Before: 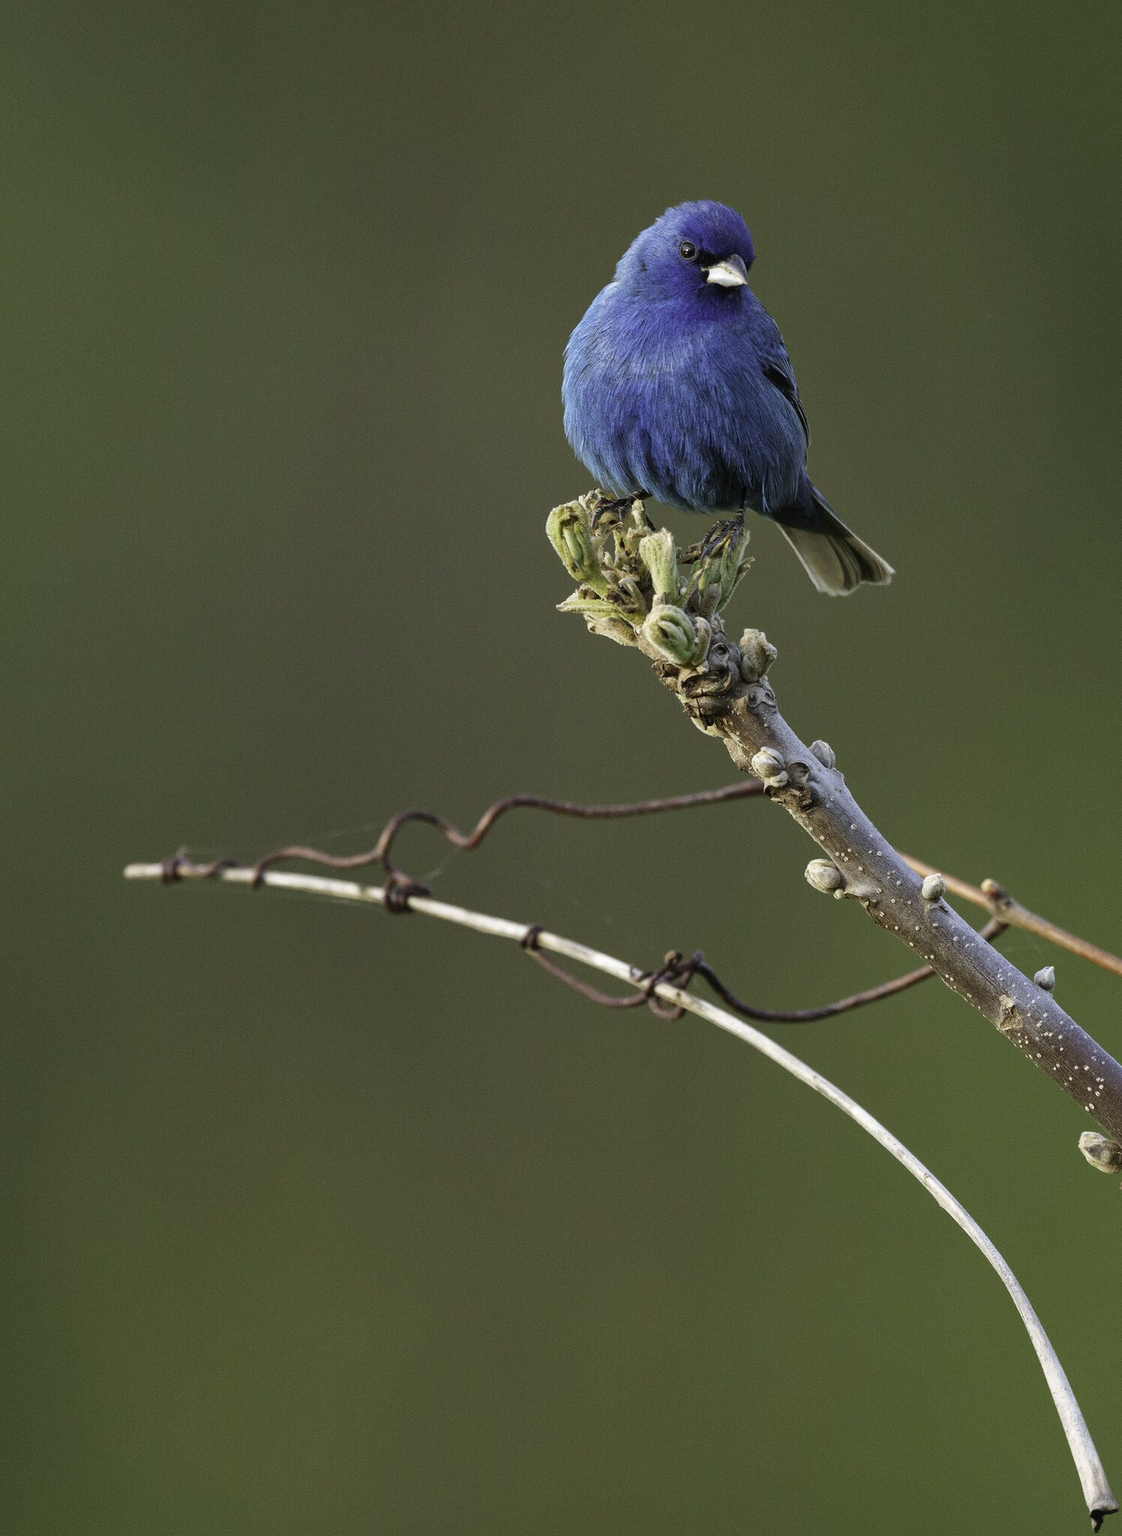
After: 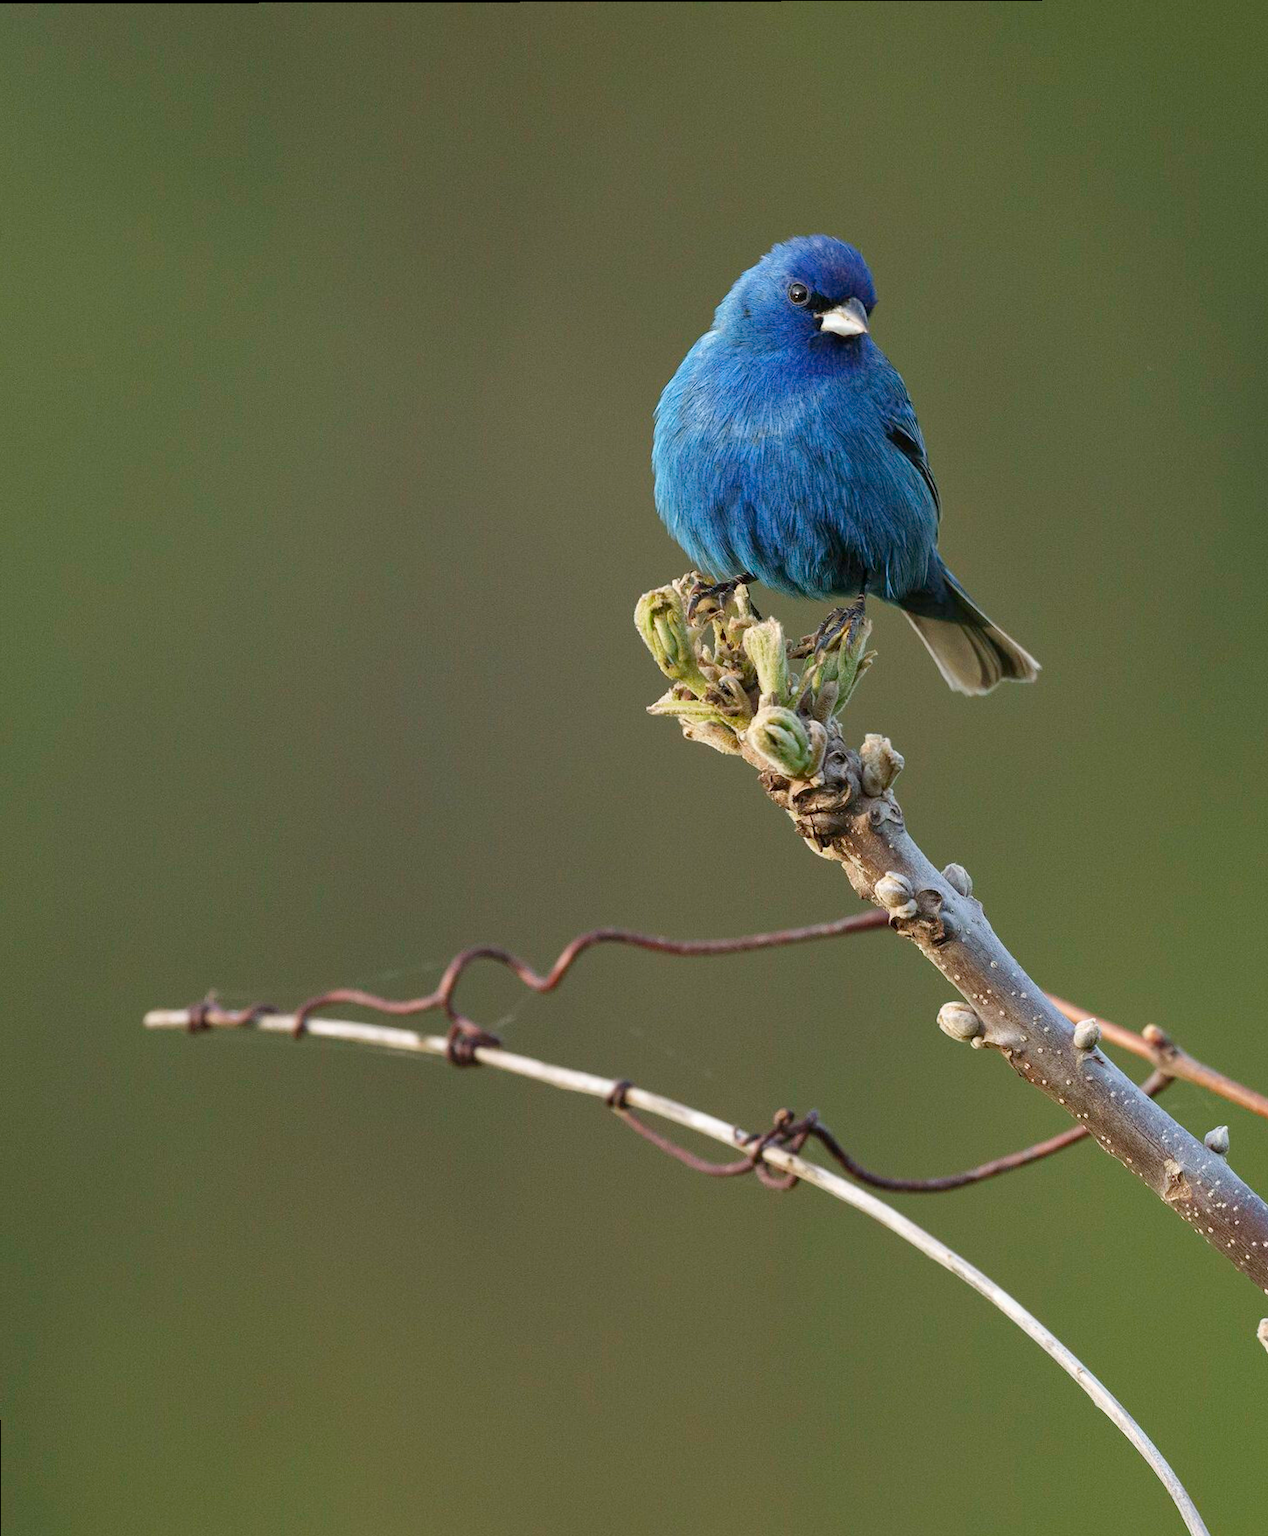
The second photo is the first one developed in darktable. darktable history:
crop and rotate: angle 0.192°, left 0.353%, right 2.97%, bottom 14.36%
